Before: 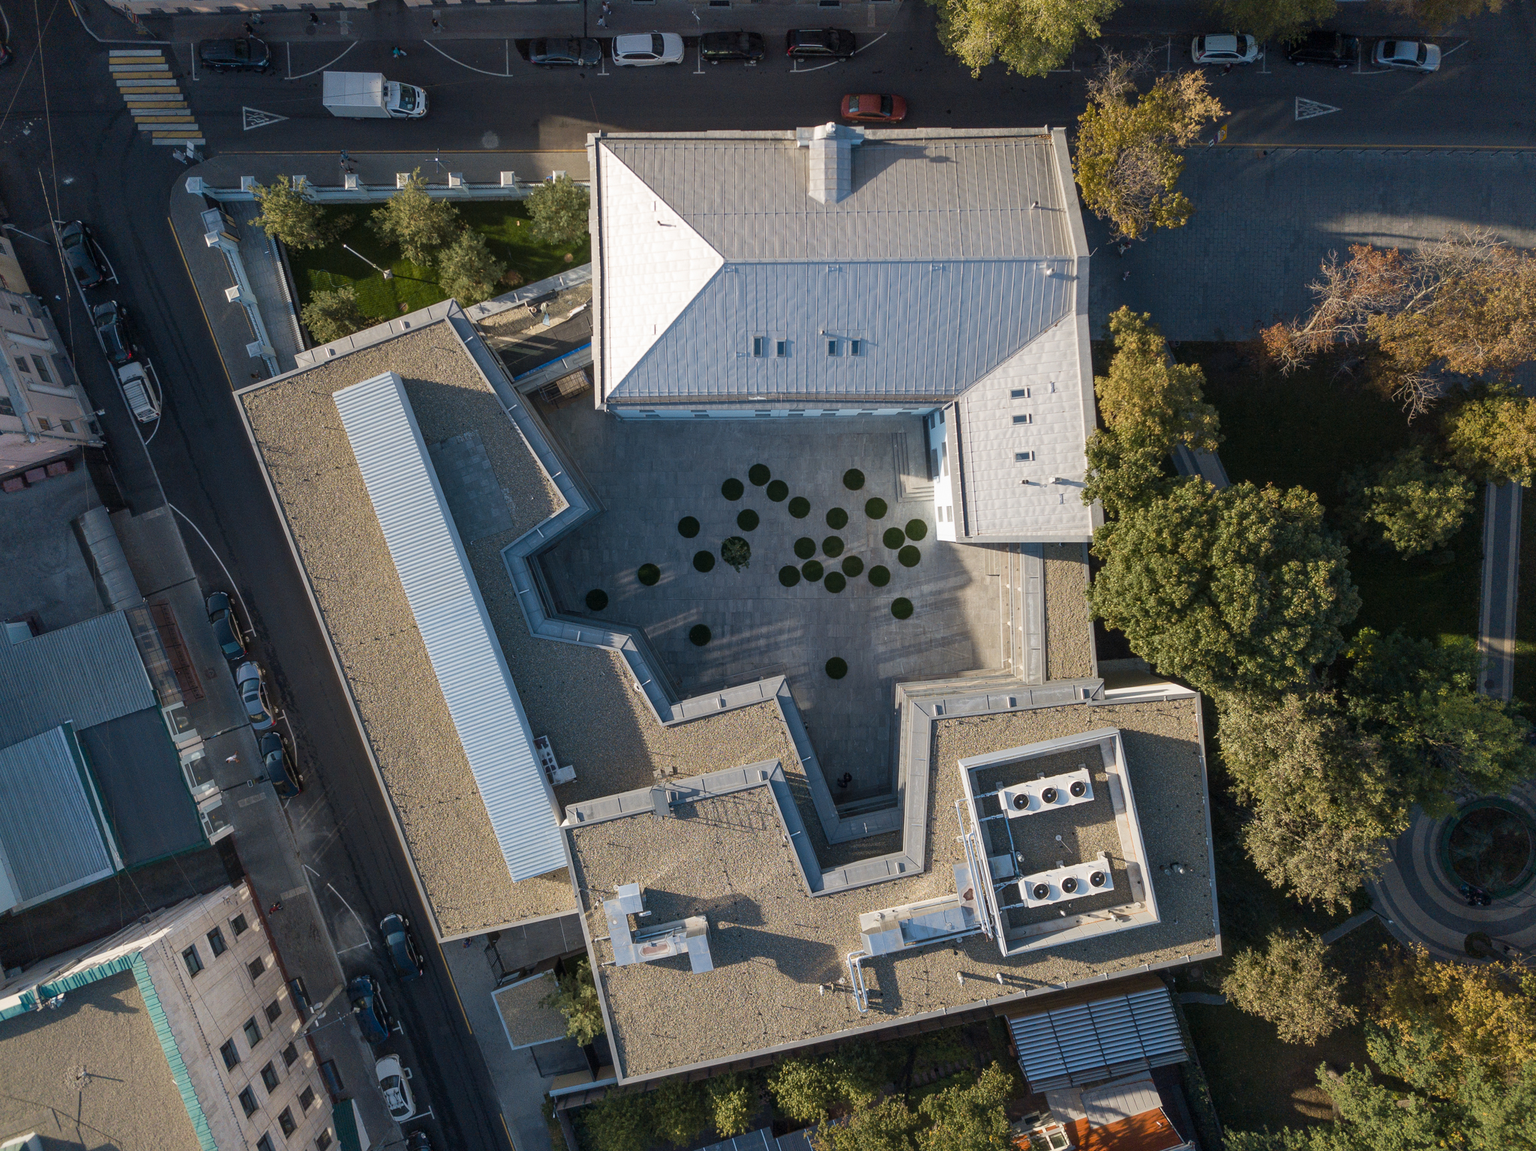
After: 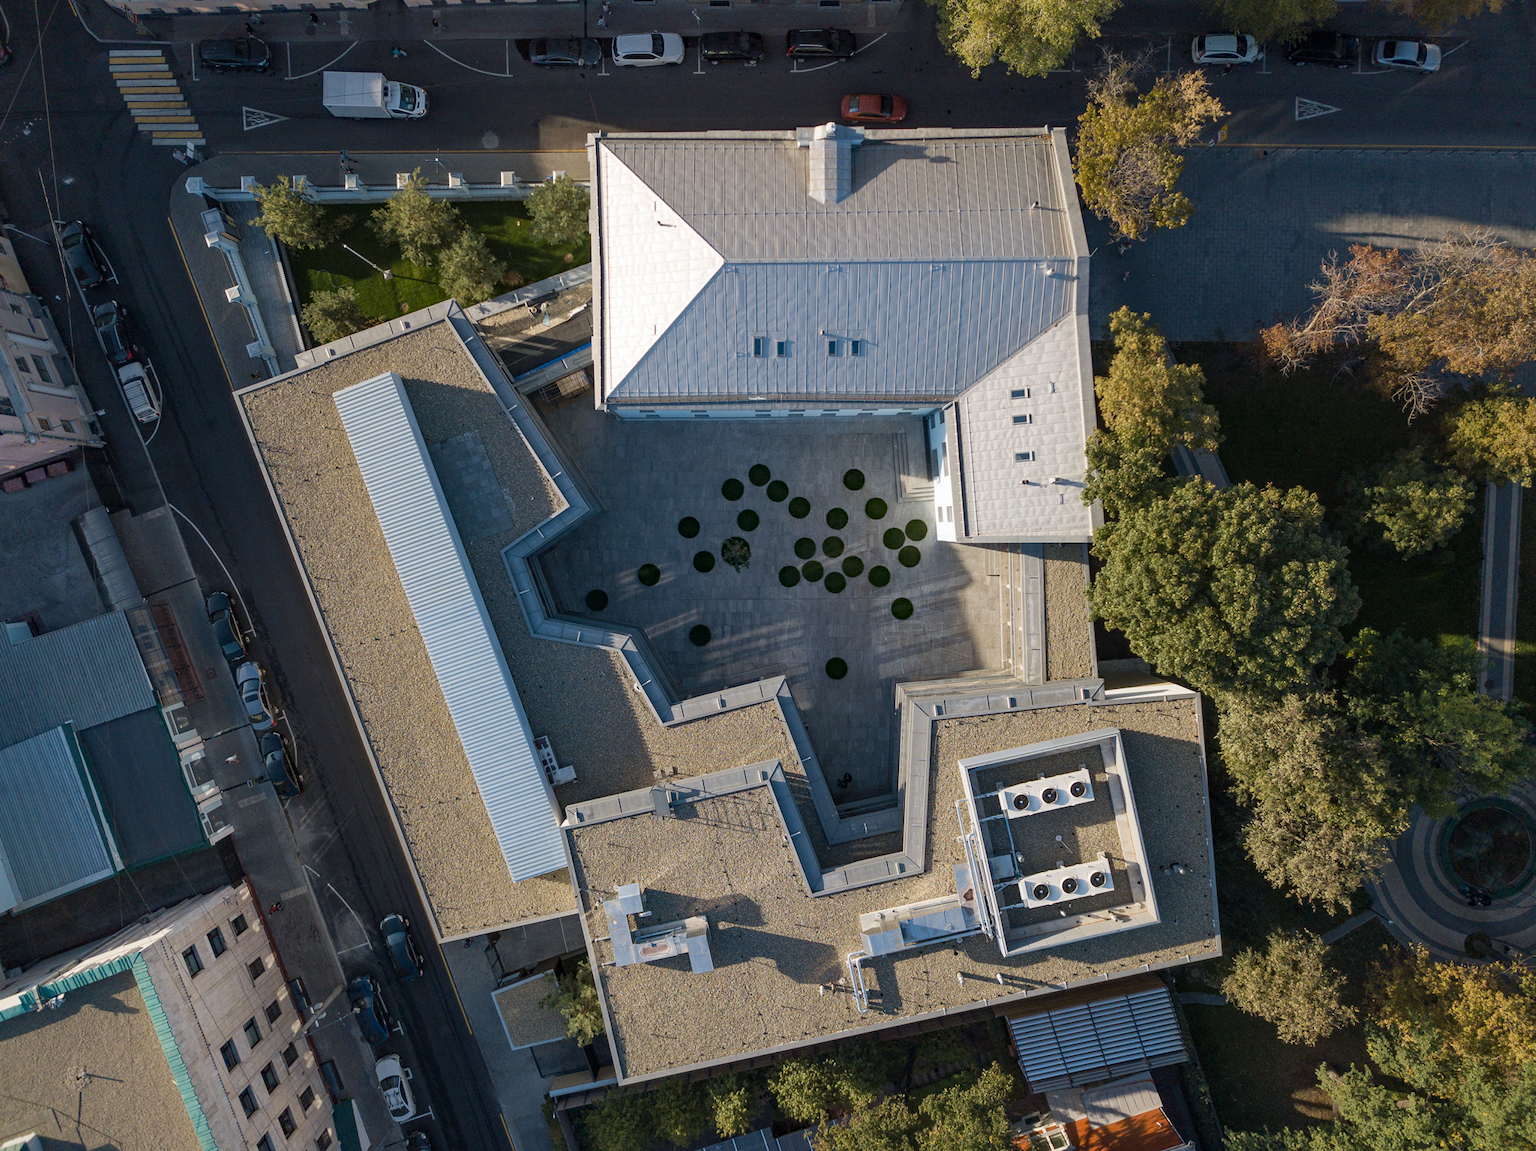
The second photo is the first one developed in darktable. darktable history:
haze removal: compatibility mode true, adaptive false
color correction: saturation 0.99
